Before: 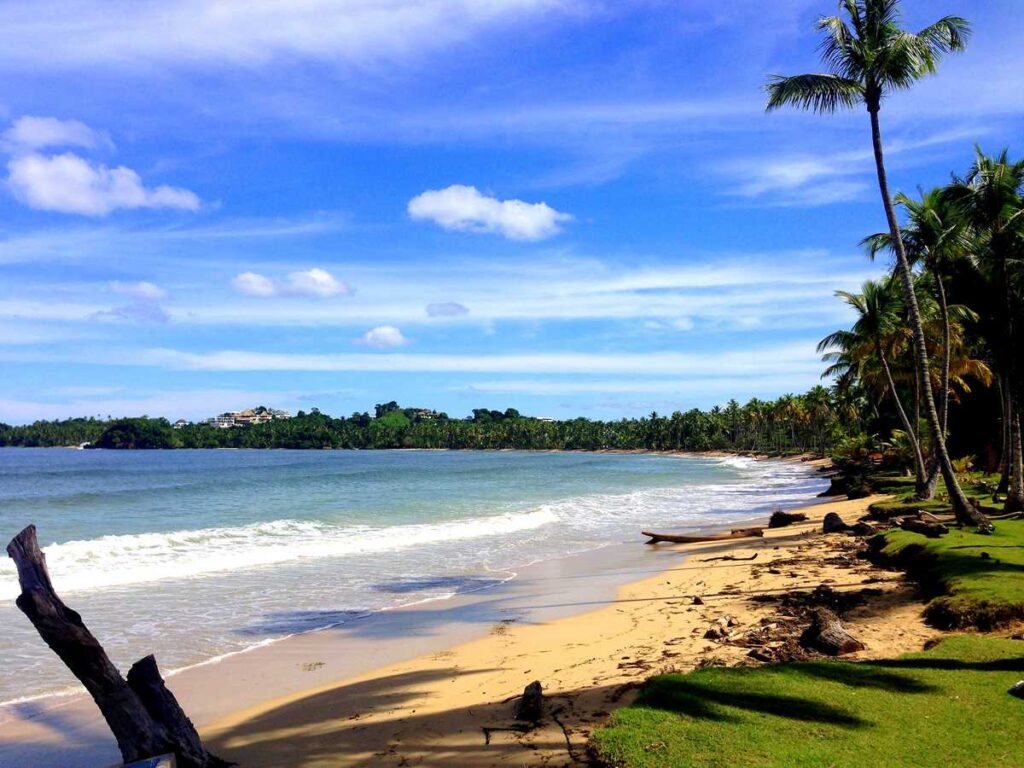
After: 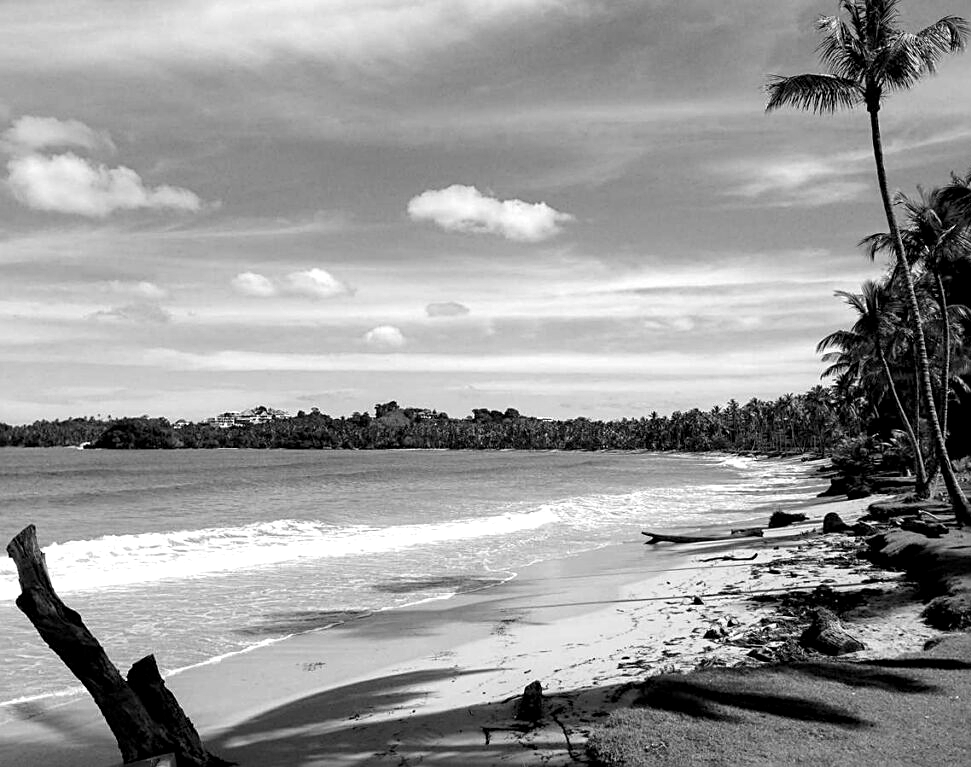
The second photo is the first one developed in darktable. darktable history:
crop and rotate: right 5.167%
exposure: exposure 0.2 EV, compensate highlight preservation false
sharpen: on, module defaults
local contrast: highlights 61%, shadows 106%, detail 107%, midtone range 0.529
monochrome: size 3.1
